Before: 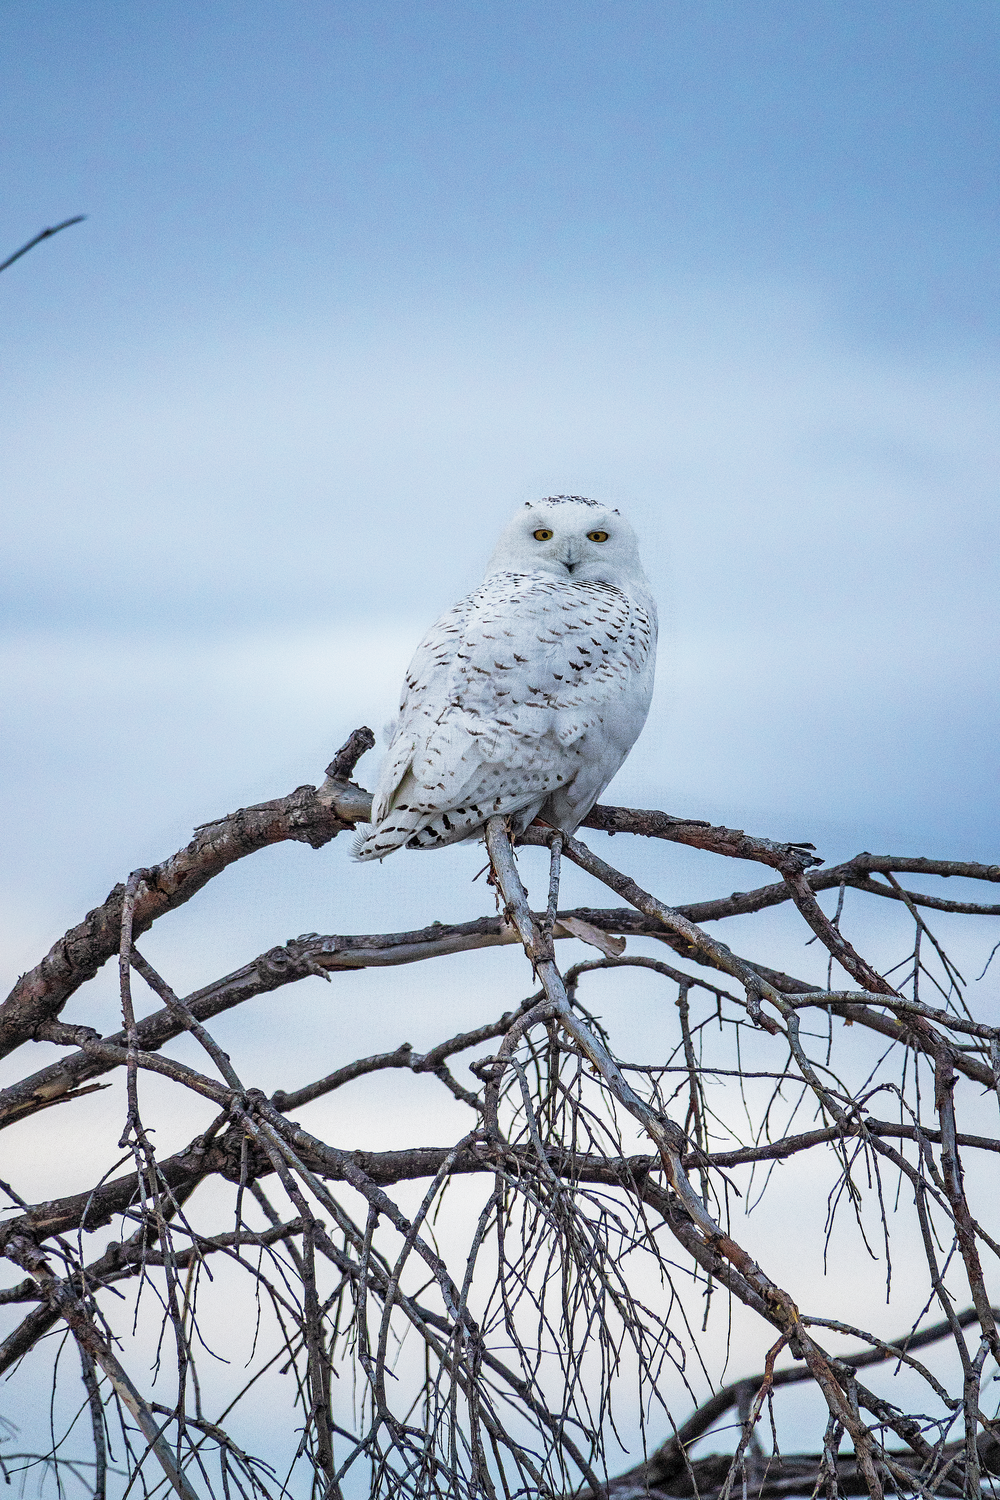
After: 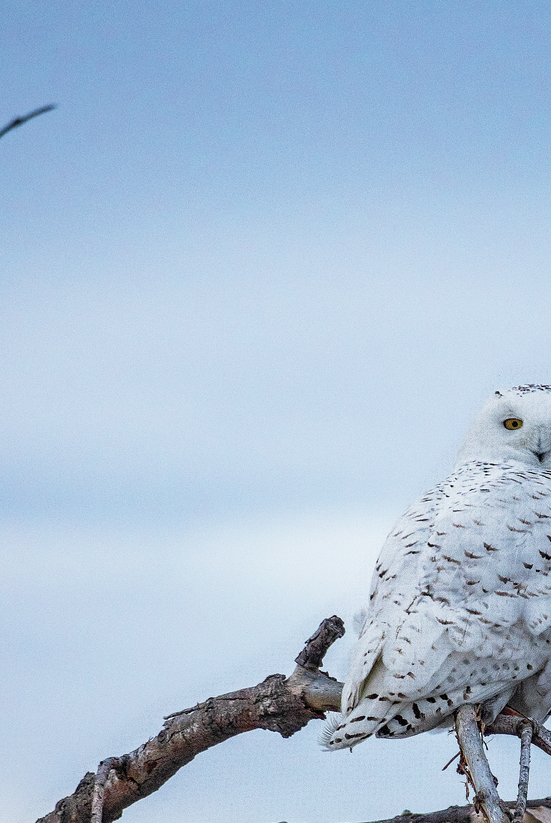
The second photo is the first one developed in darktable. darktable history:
crop and rotate: left 3.064%, top 7.445%, right 41.748%, bottom 37.638%
